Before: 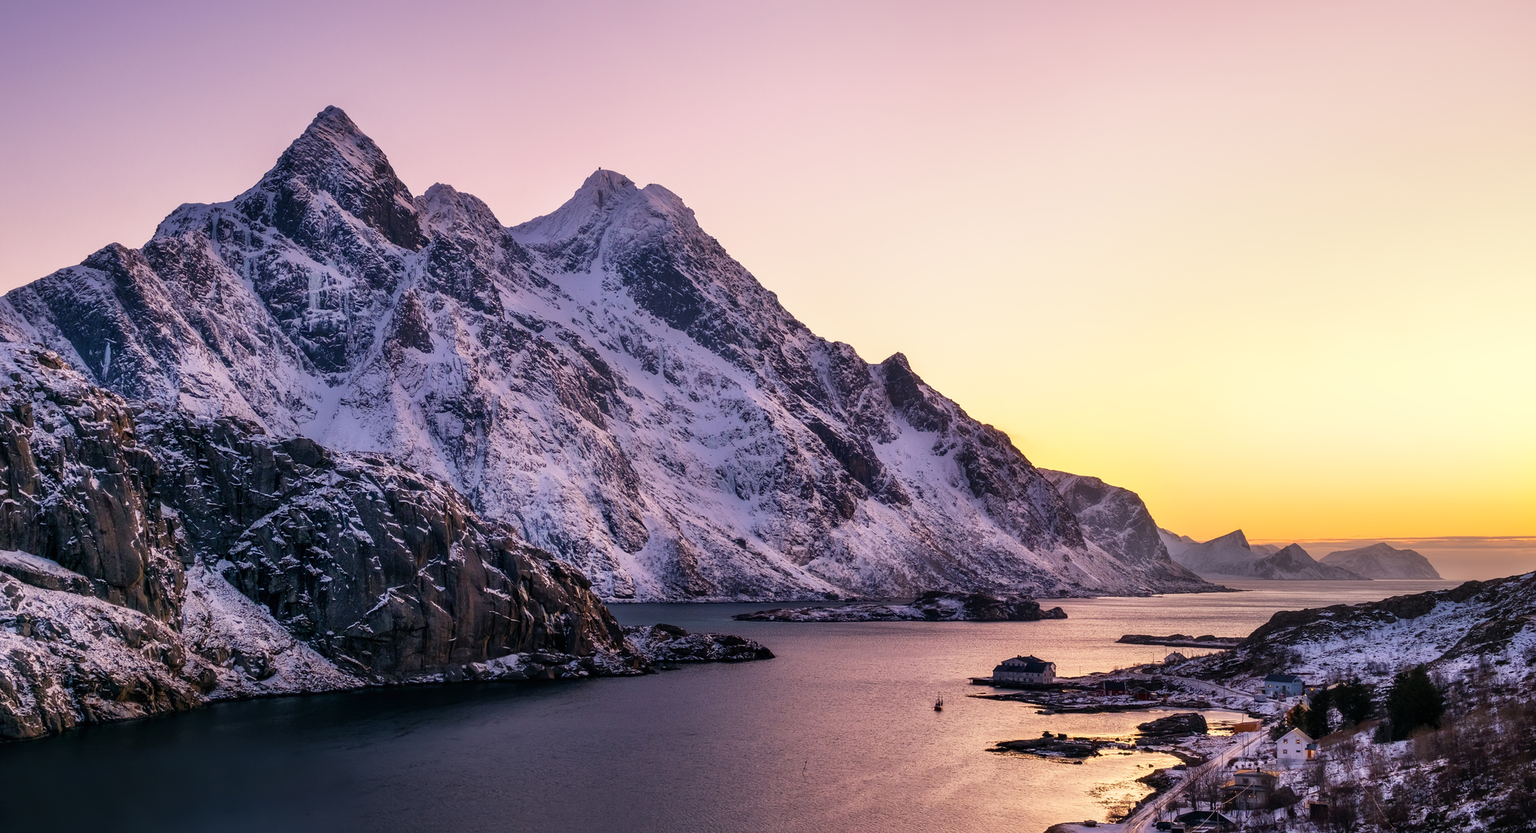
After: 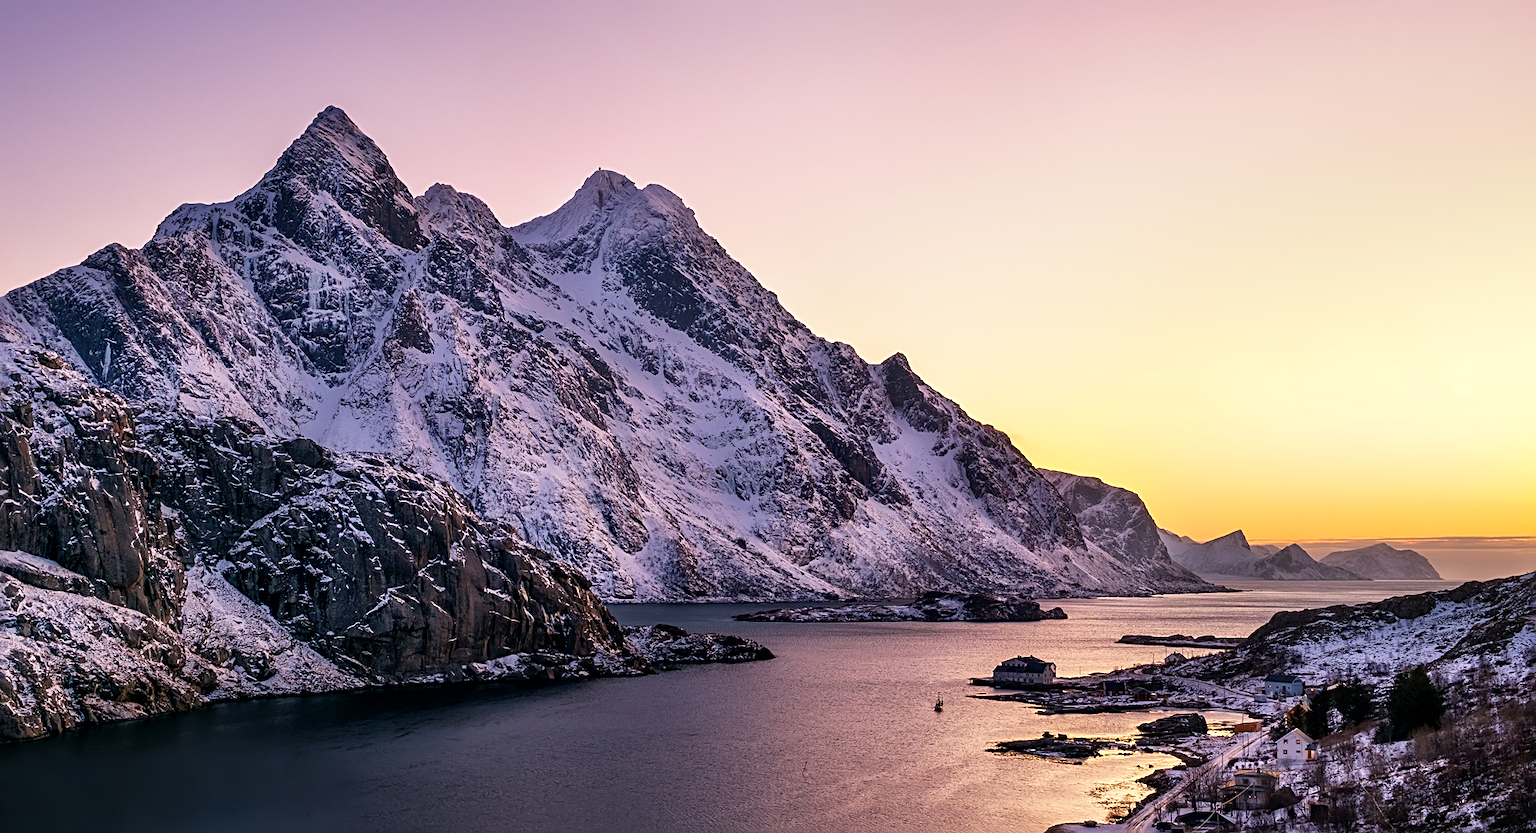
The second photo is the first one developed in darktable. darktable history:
sharpen: radius 3.104
local contrast: mode bilateral grid, contrast 20, coarseness 50, detail 120%, midtone range 0.2
